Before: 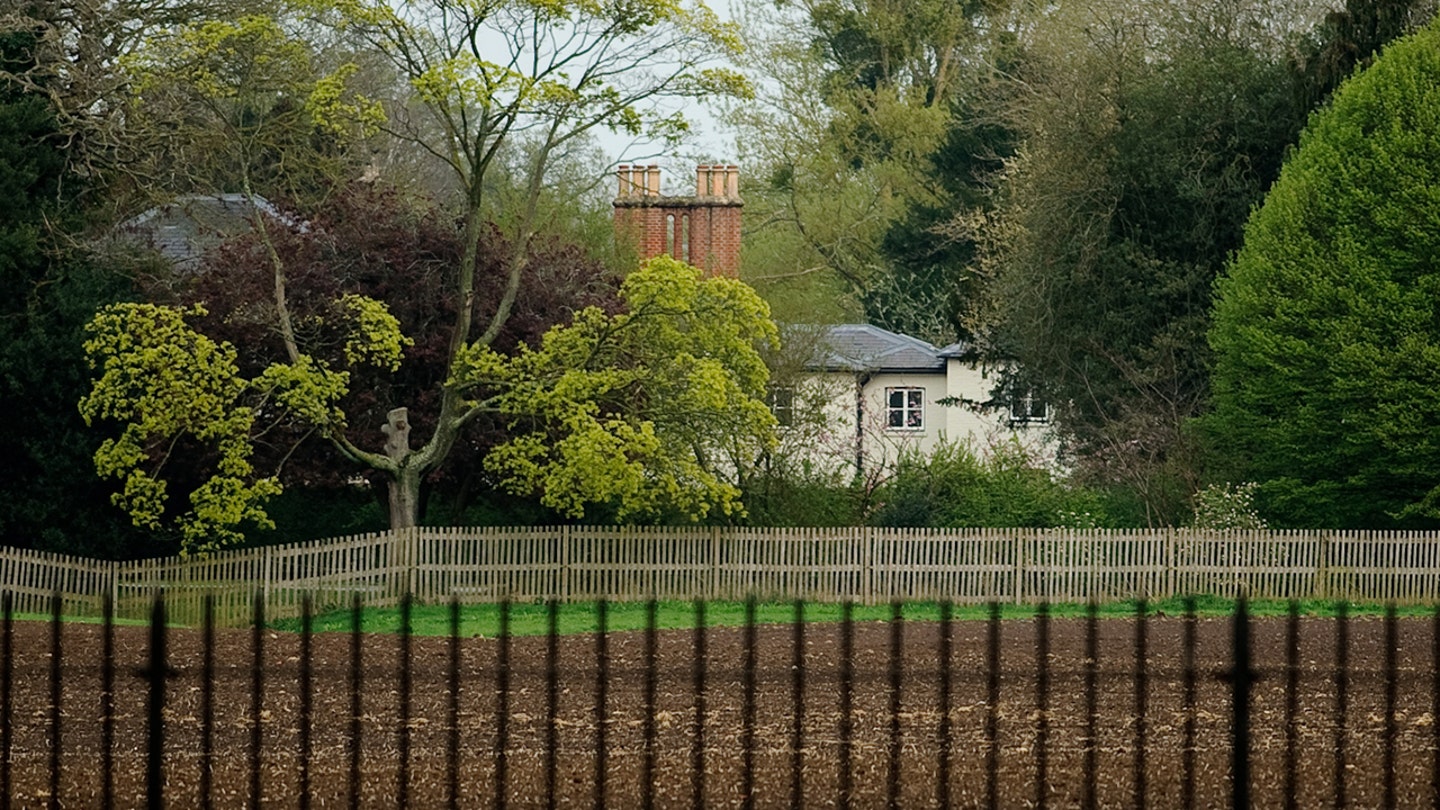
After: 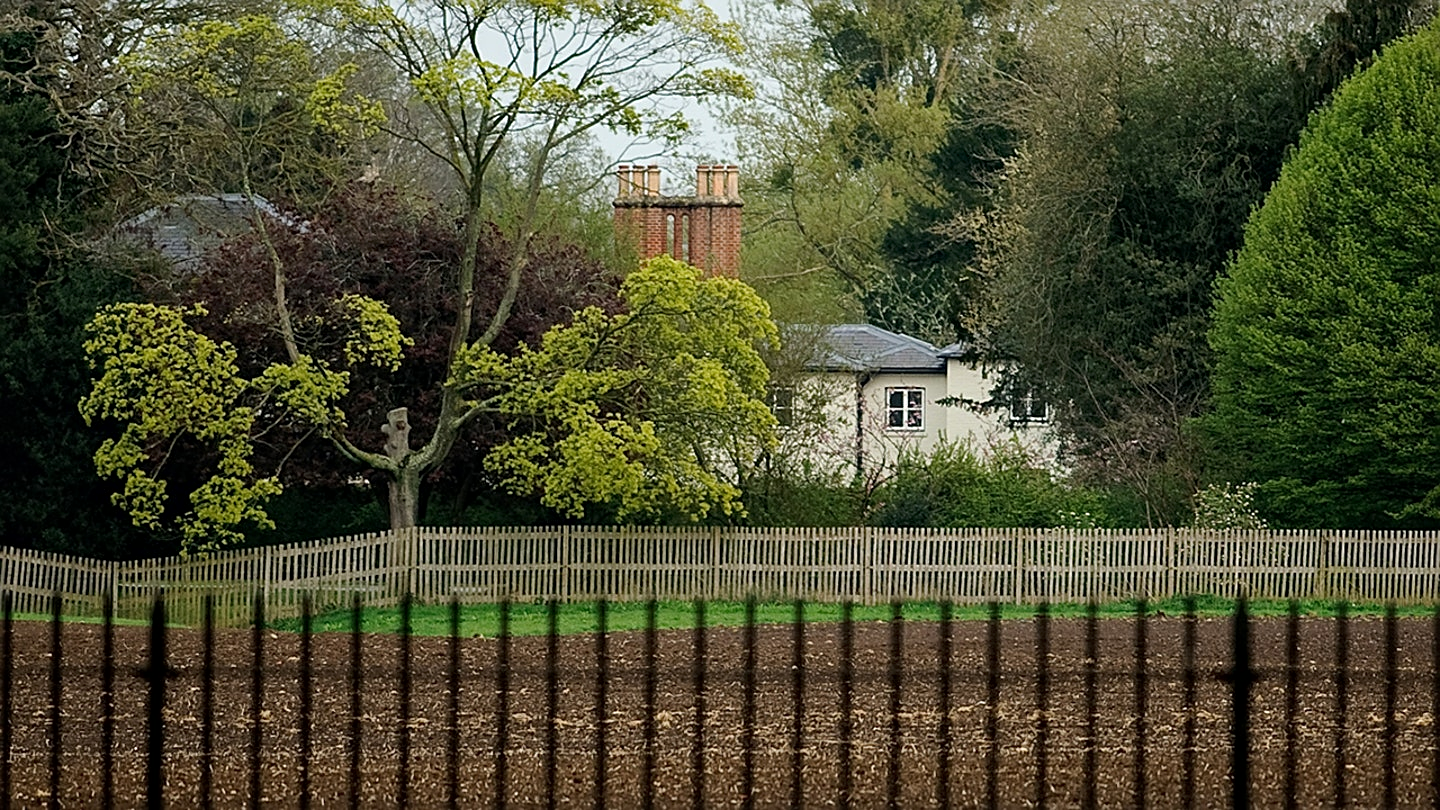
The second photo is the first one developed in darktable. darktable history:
local contrast: mode bilateral grid, contrast 19, coarseness 49, detail 119%, midtone range 0.2
sharpen: on, module defaults
